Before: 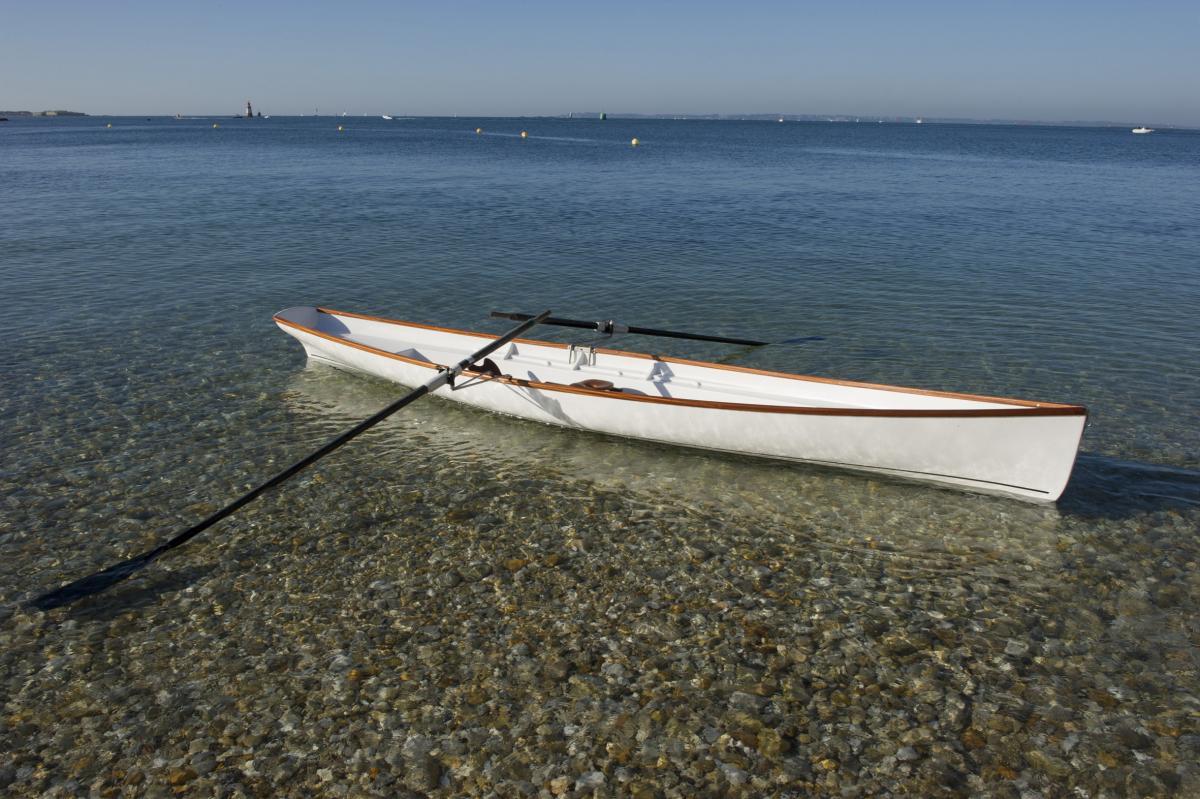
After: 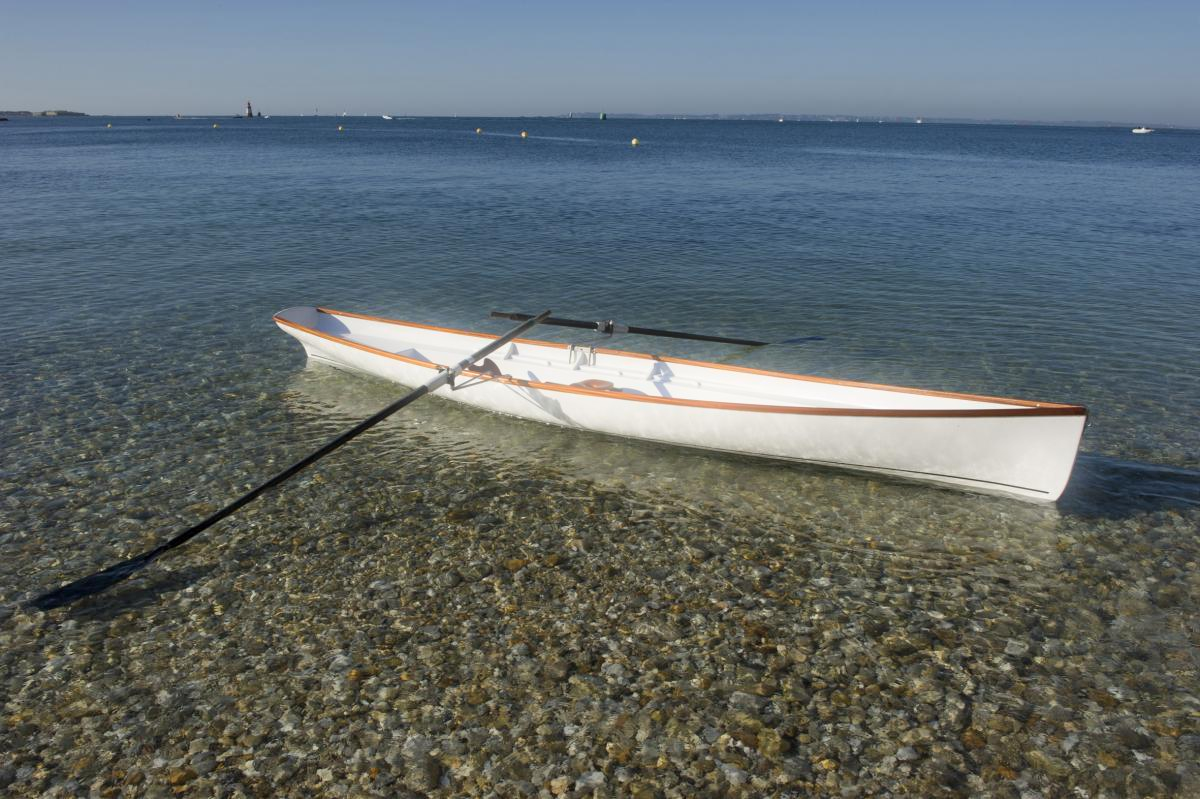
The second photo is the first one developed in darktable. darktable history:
shadows and highlights: low approximation 0.01, soften with gaussian
bloom: size 5%, threshold 95%, strength 15%
